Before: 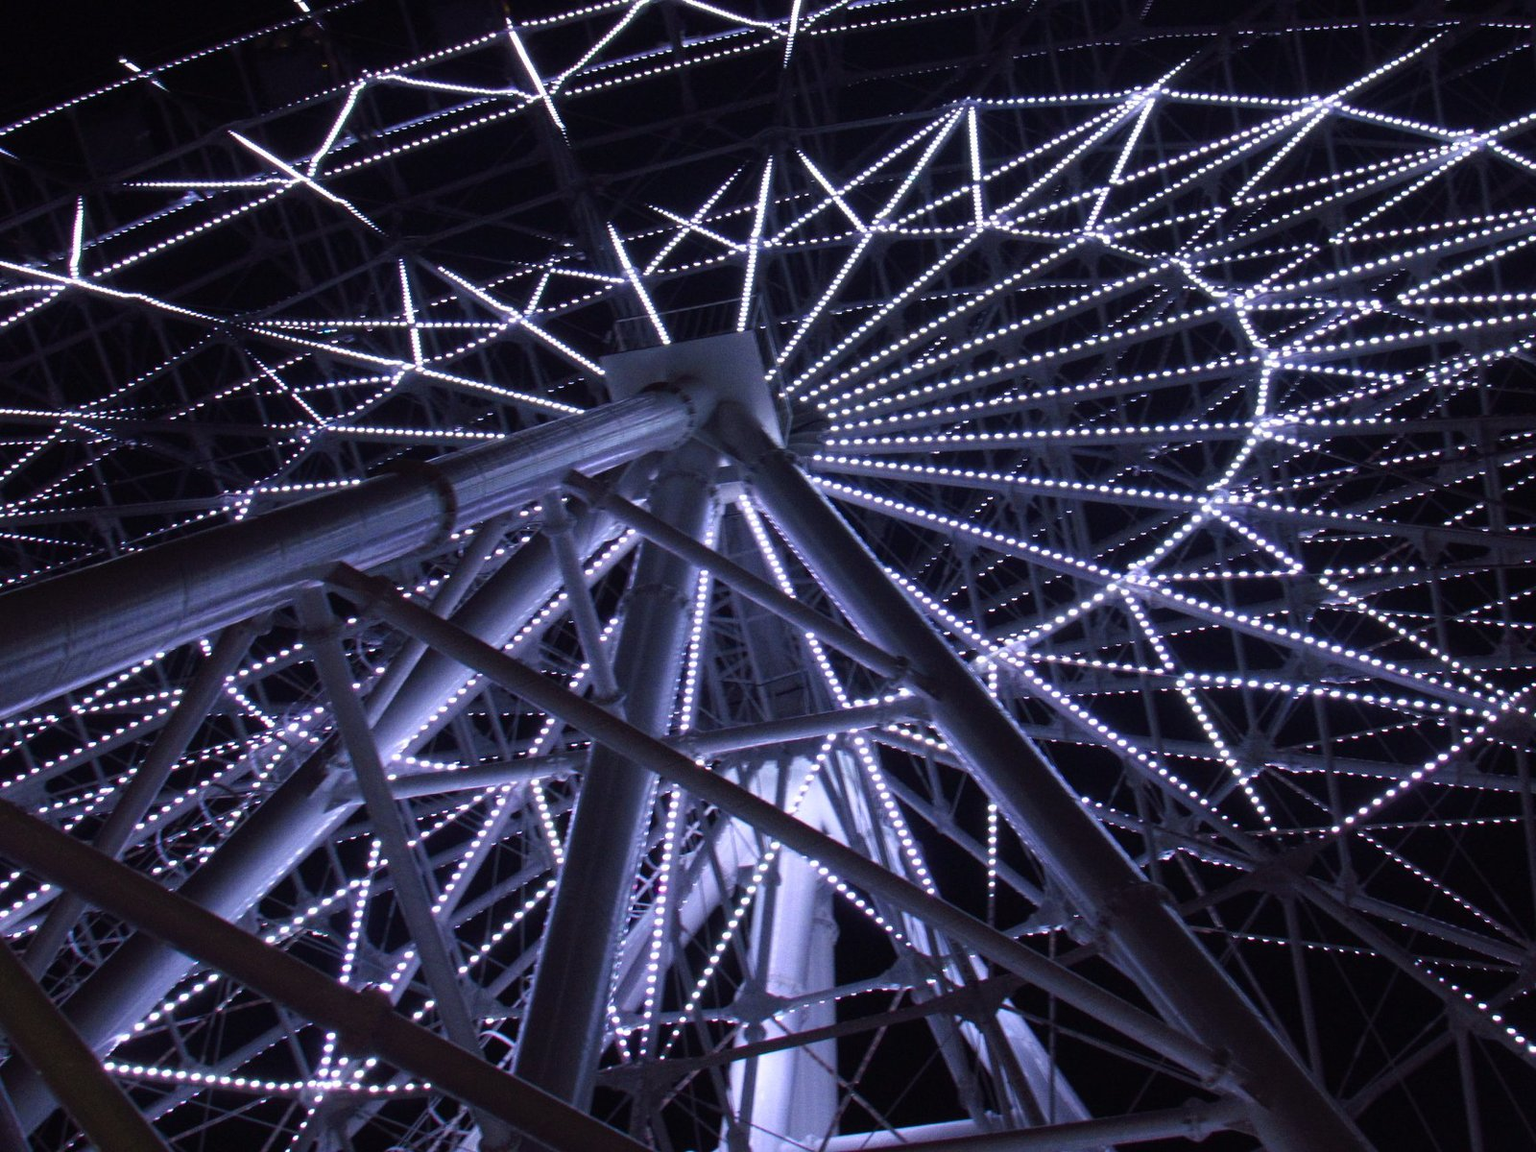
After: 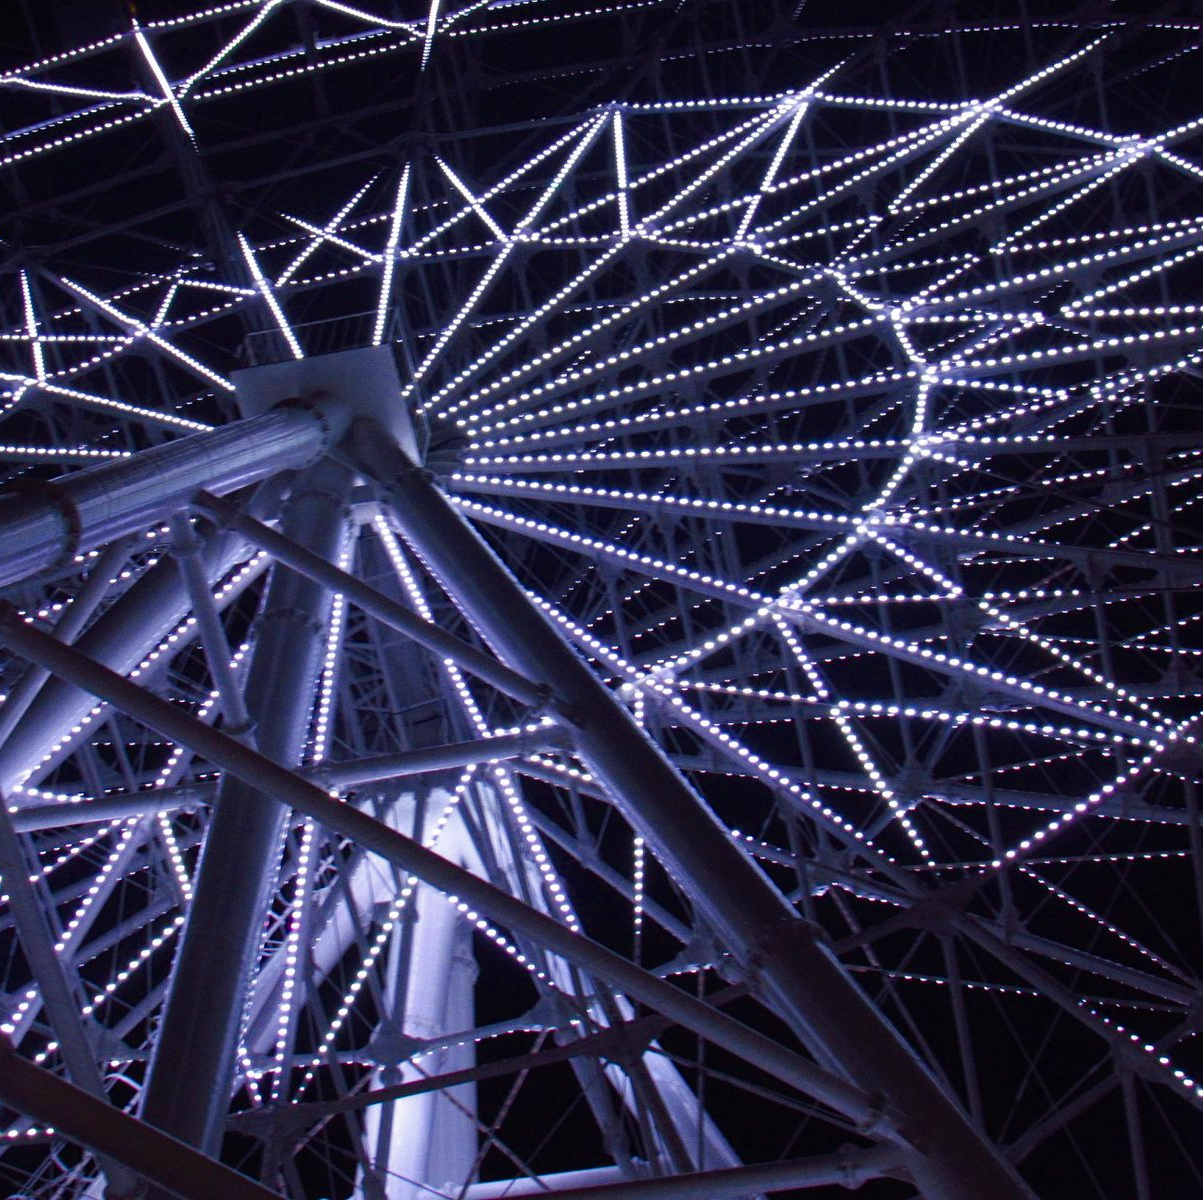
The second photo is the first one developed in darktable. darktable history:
crop and rotate: left 24.773%
color balance rgb: perceptual saturation grading › global saturation 25.048%, perceptual saturation grading › highlights -50.181%, perceptual saturation grading › shadows 30.075%
